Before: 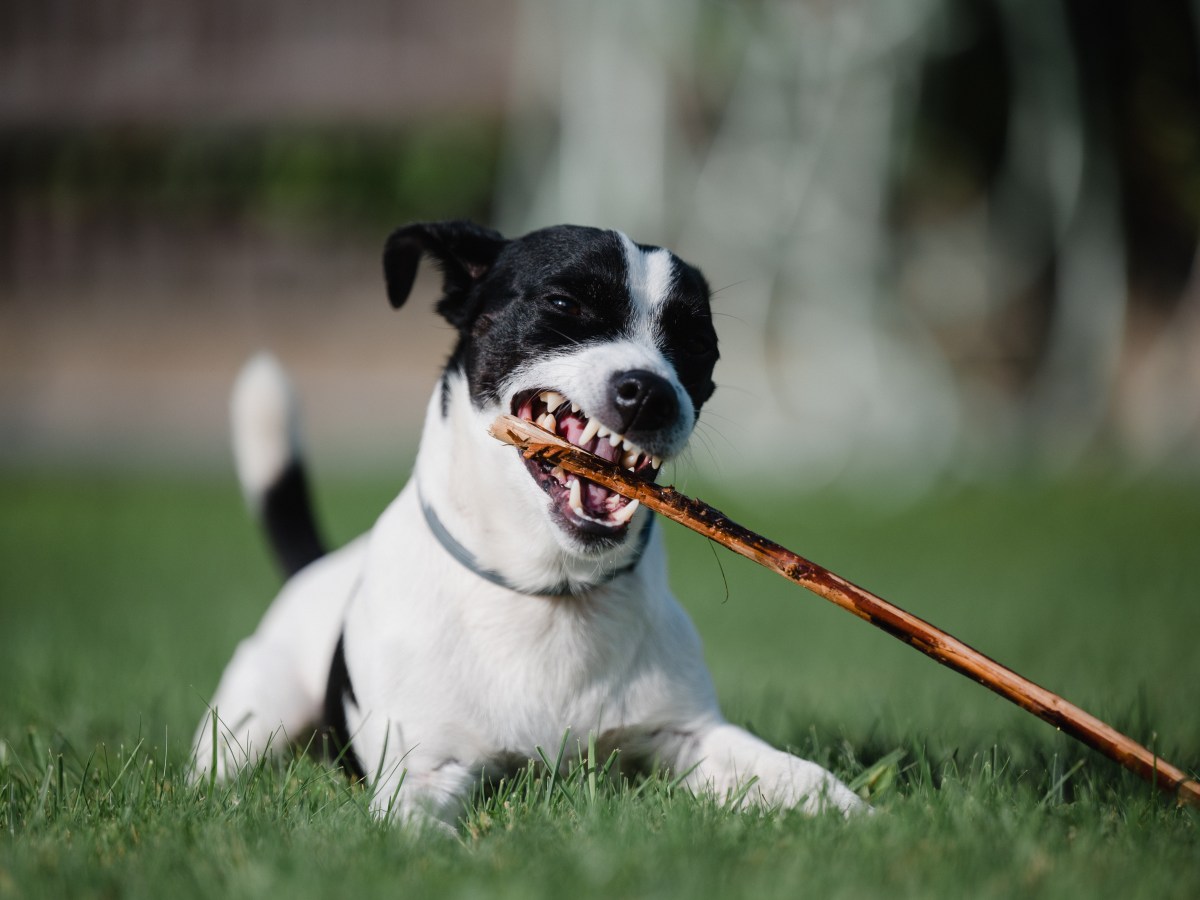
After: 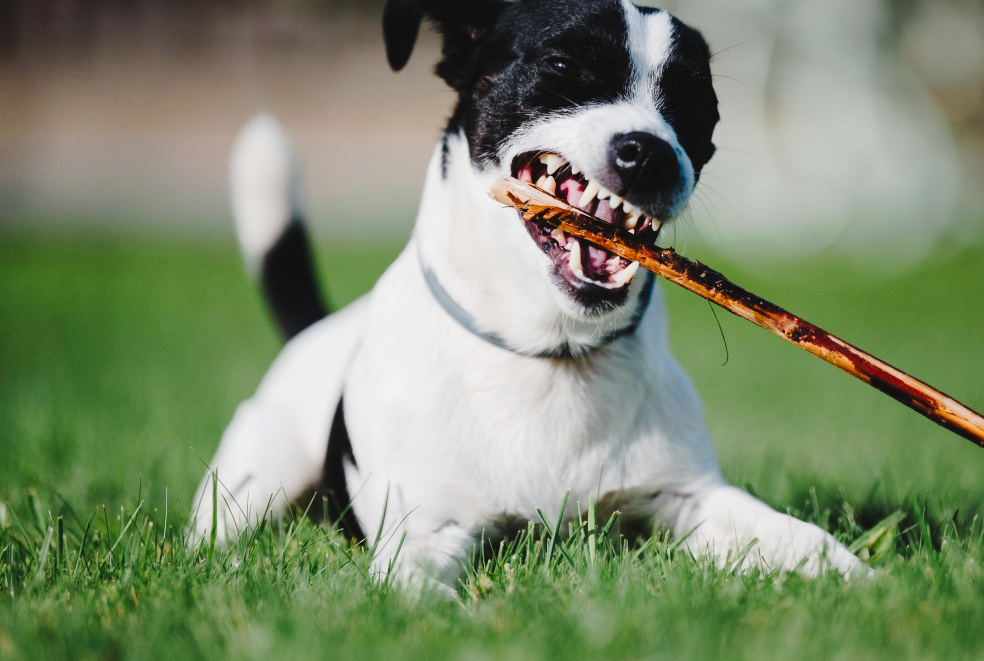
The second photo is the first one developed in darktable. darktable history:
crop: top 26.531%, right 17.959%
tone curve: curves: ch0 [(0, 0) (0.003, 0.039) (0.011, 0.042) (0.025, 0.048) (0.044, 0.058) (0.069, 0.071) (0.1, 0.089) (0.136, 0.114) (0.177, 0.146) (0.224, 0.199) (0.277, 0.27) (0.335, 0.364) (0.399, 0.47) (0.468, 0.566) (0.543, 0.643) (0.623, 0.73) (0.709, 0.8) (0.801, 0.863) (0.898, 0.925) (1, 1)], preserve colors none
